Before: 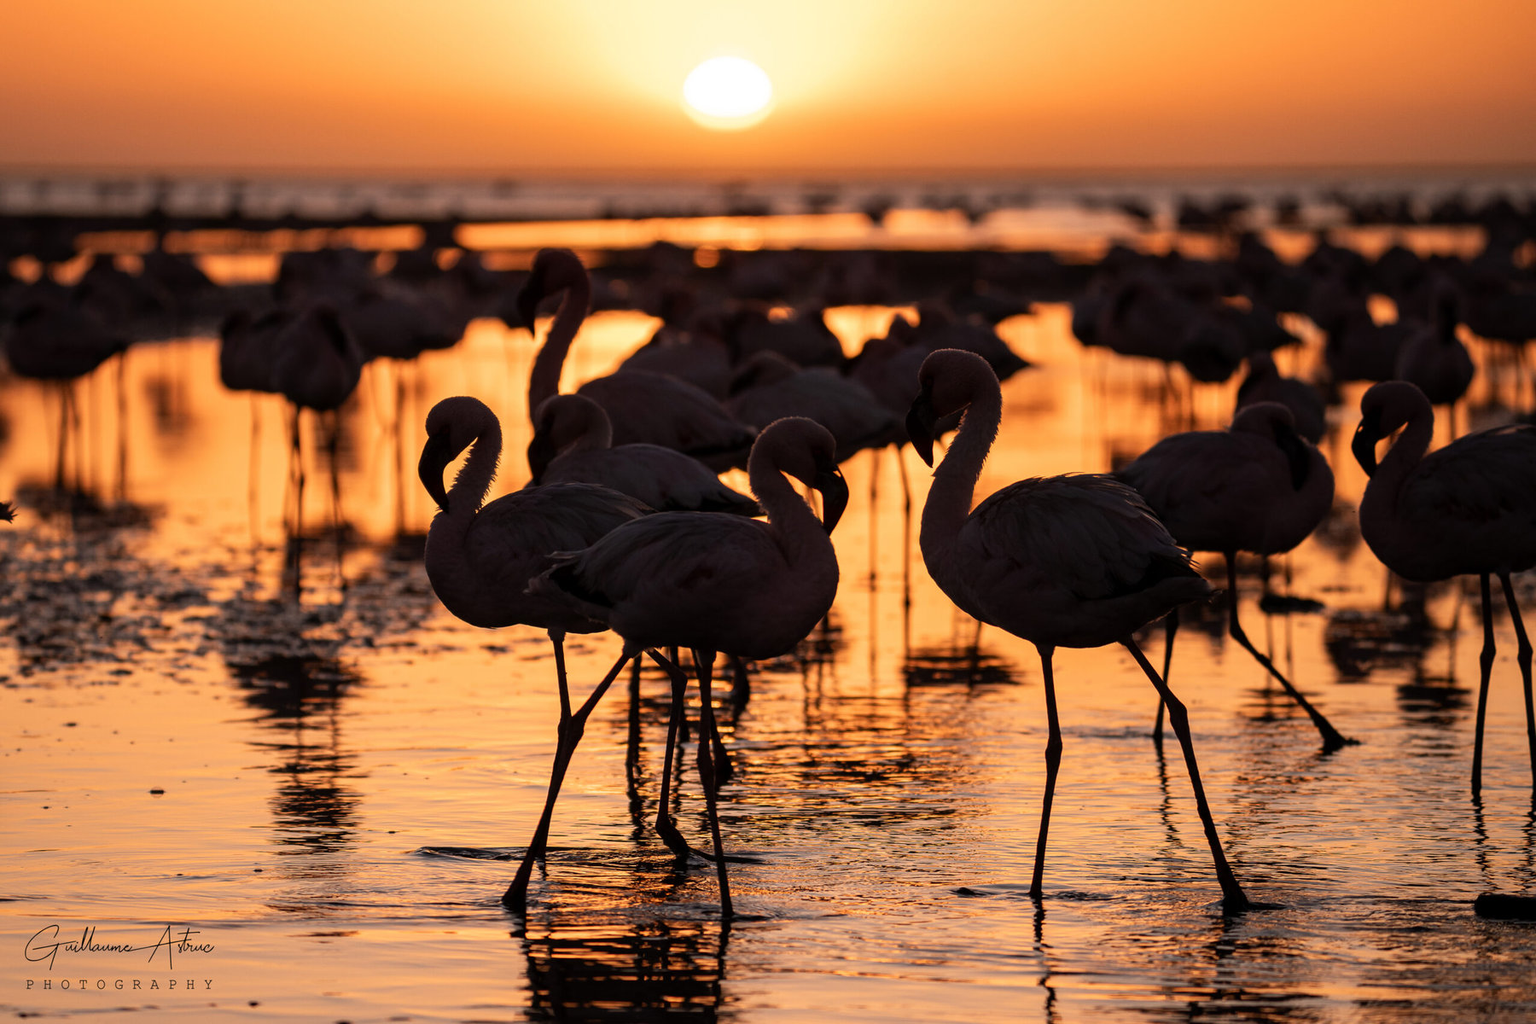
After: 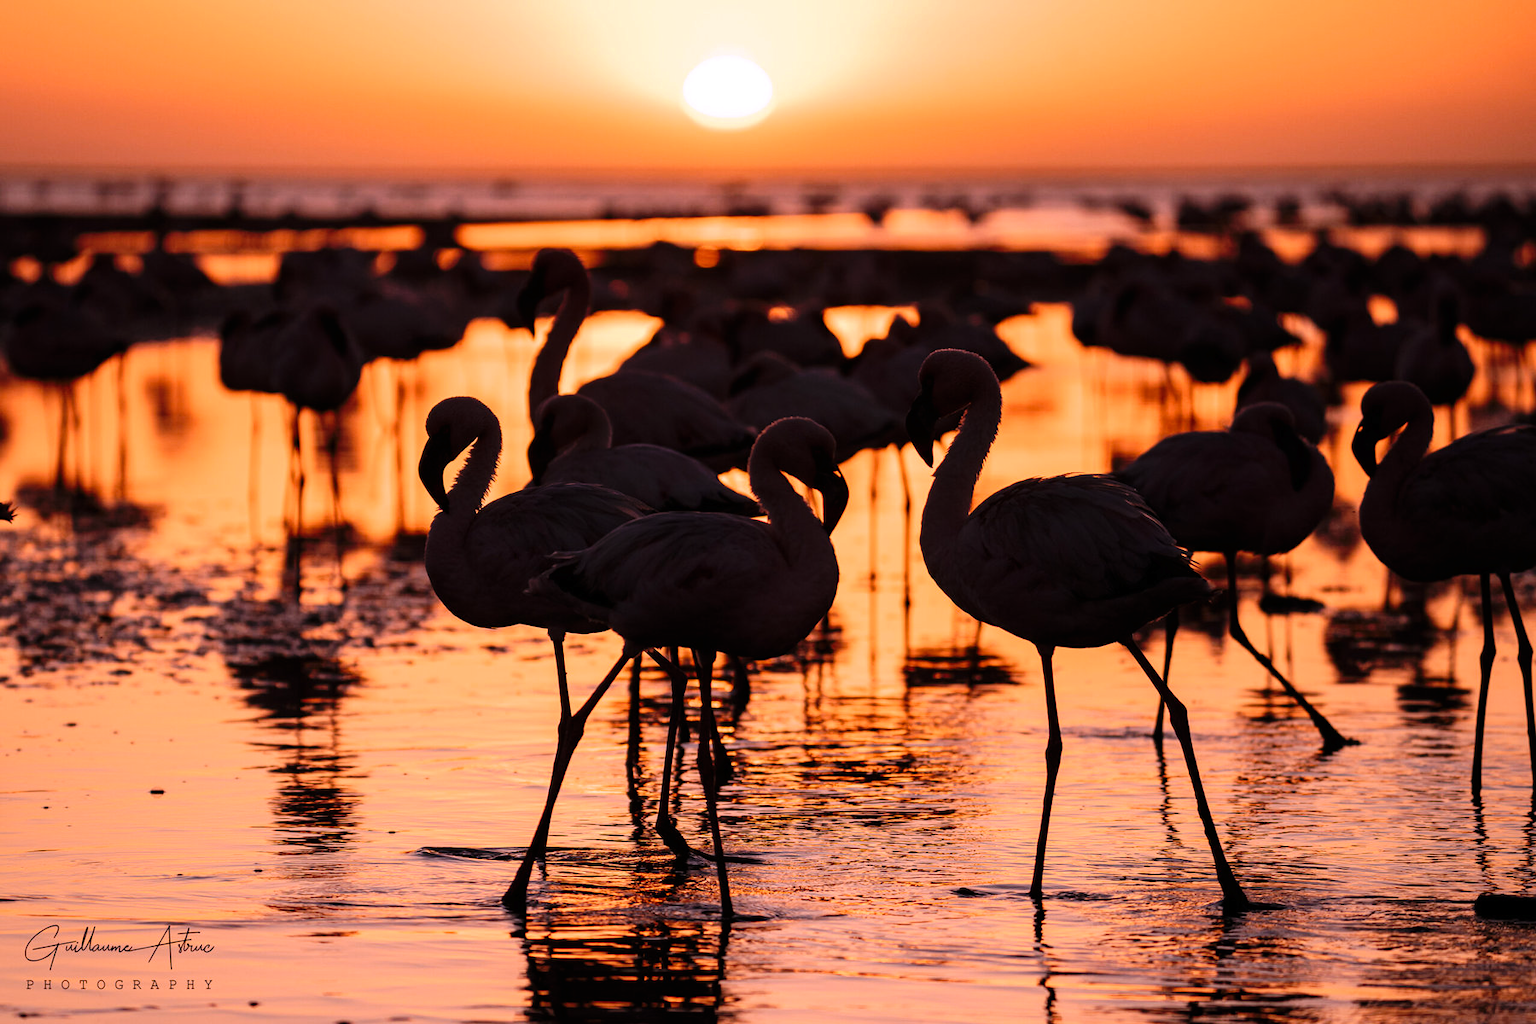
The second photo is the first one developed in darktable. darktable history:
tone curve: curves: ch0 [(0, 0) (0.003, 0.005) (0.011, 0.006) (0.025, 0.013) (0.044, 0.027) (0.069, 0.042) (0.1, 0.06) (0.136, 0.085) (0.177, 0.118) (0.224, 0.171) (0.277, 0.239) (0.335, 0.314) (0.399, 0.394) (0.468, 0.473) (0.543, 0.552) (0.623, 0.64) (0.709, 0.718) (0.801, 0.801) (0.898, 0.882) (1, 1)], preserve colors none
white balance: red 1.188, blue 1.11
